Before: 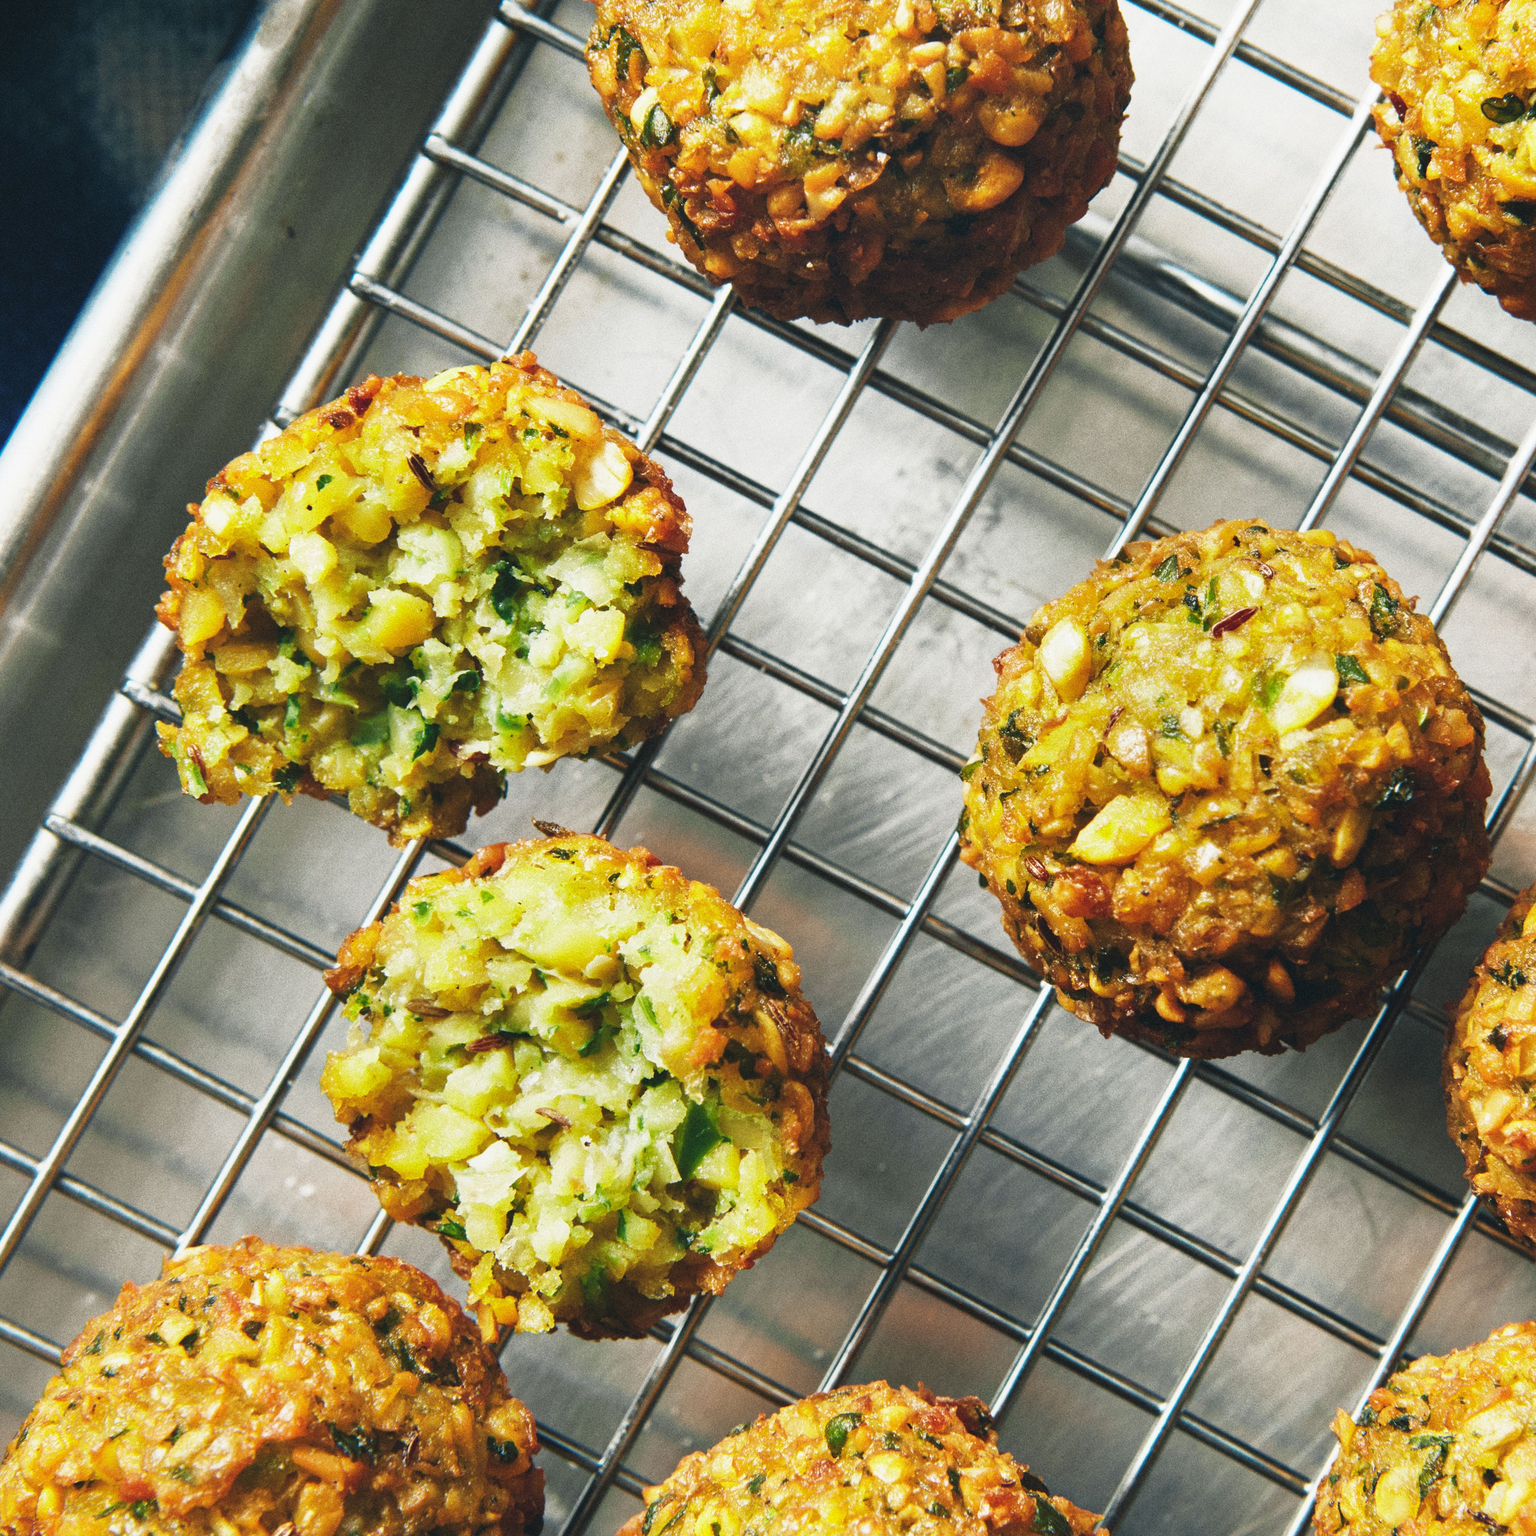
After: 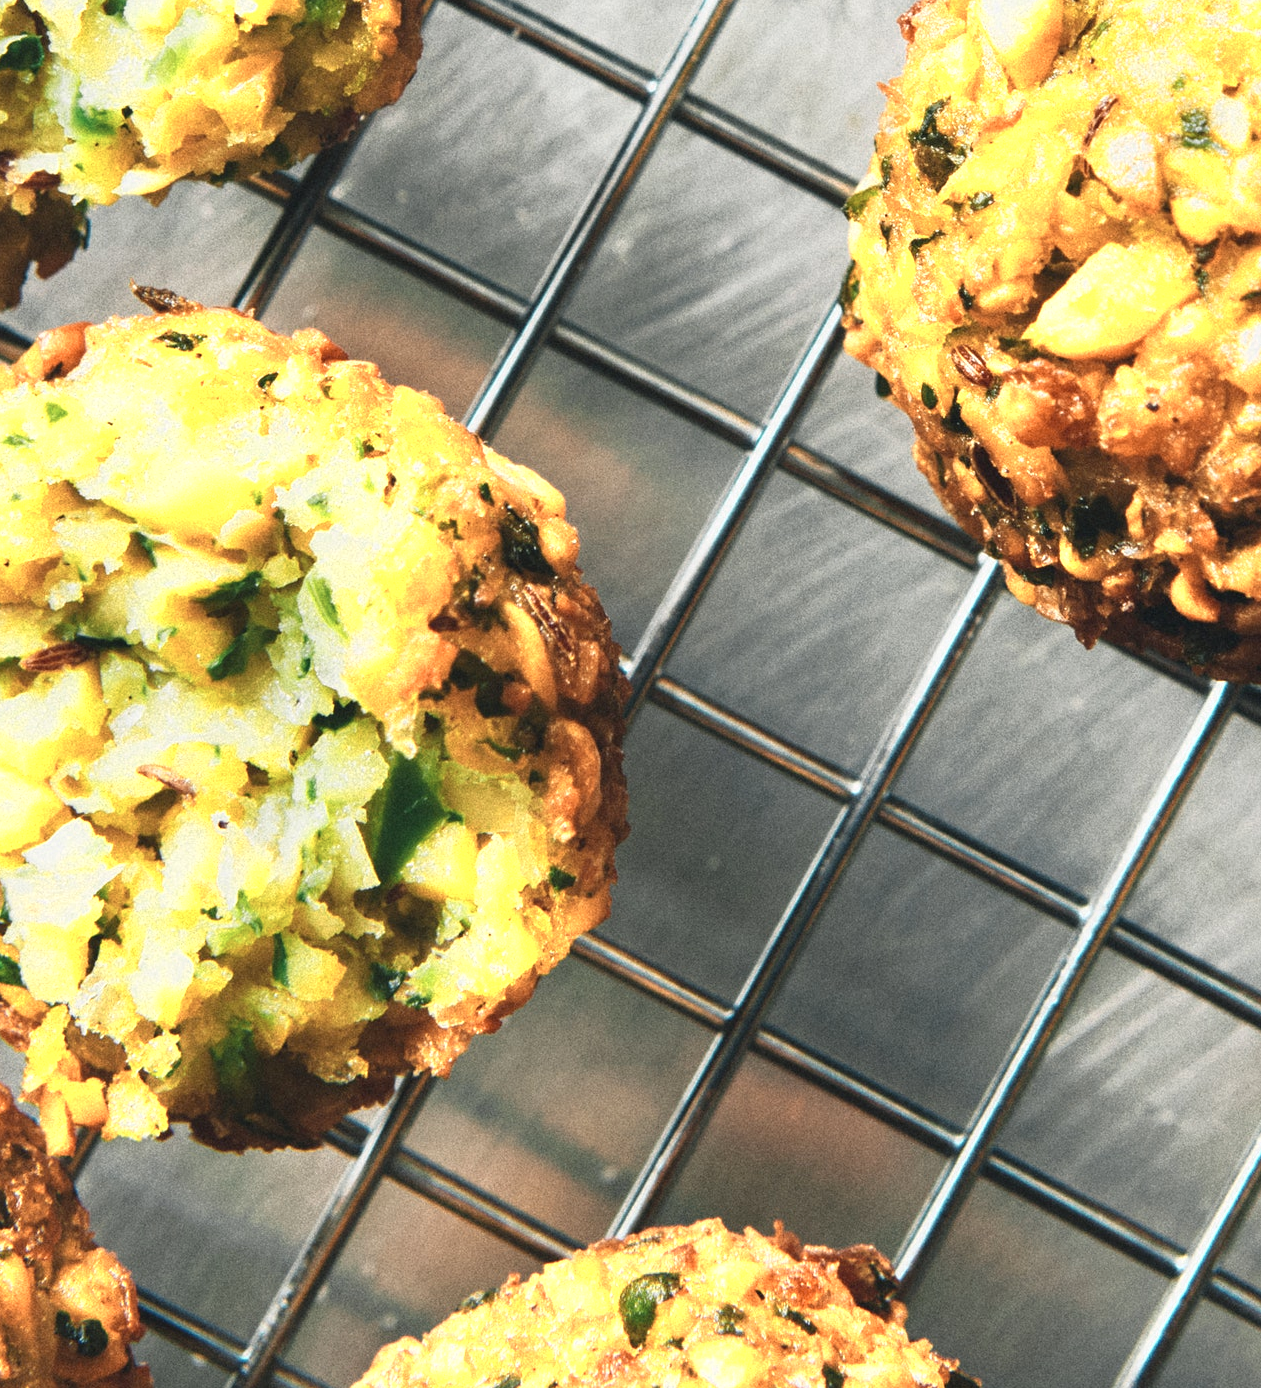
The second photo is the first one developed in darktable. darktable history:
crop: left 29.569%, top 42.281%, right 21.173%, bottom 3.461%
color zones: curves: ch0 [(0.018, 0.548) (0.197, 0.654) (0.425, 0.447) (0.605, 0.658) (0.732, 0.579)]; ch1 [(0.105, 0.531) (0.224, 0.531) (0.386, 0.39) (0.618, 0.456) (0.732, 0.456) (0.956, 0.421)]; ch2 [(0.039, 0.583) (0.215, 0.465) (0.399, 0.544) (0.465, 0.548) (0.614, 0.447) (0.724, 0.43) (0.882, 0.623) (0.956, 0.632)]
